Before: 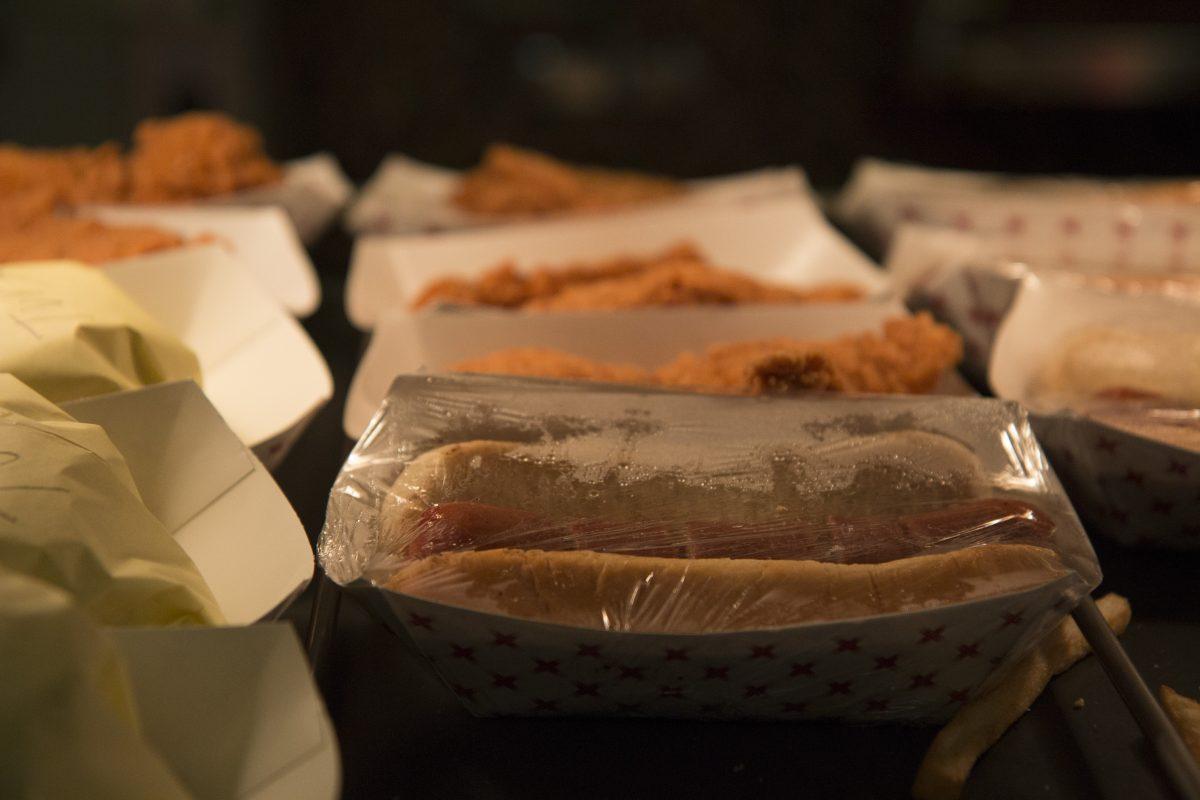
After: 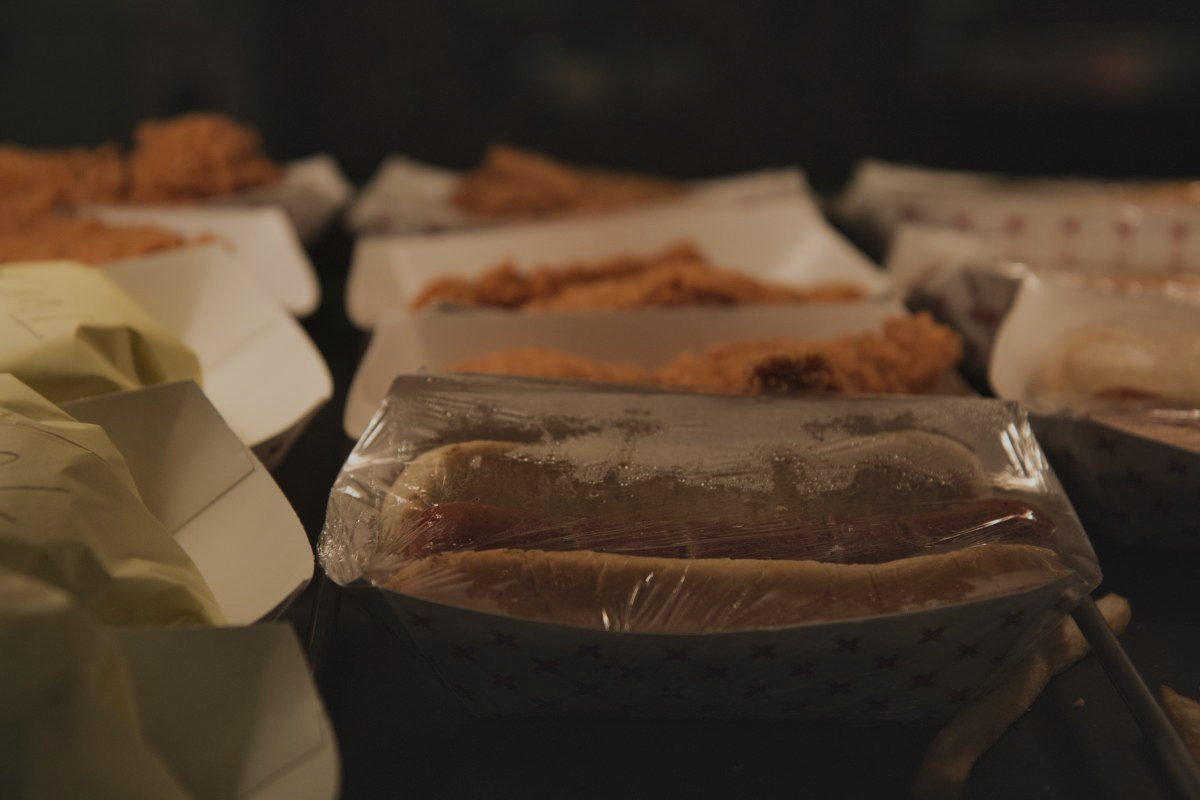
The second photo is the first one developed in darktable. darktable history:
contrast equalizer: octaves 7, y [[0.609, 0.611, 0.615, 0.613, 0.607, 0.603], [0.504, 0.498, 0.496, 0.499, 0.506, 0.516], [0 ×6], [0 ×6], [0 ×6]], mix 0.336
exposure: black level correction -0.016, exposure -1.032 EV, compensate highlight preservation false
